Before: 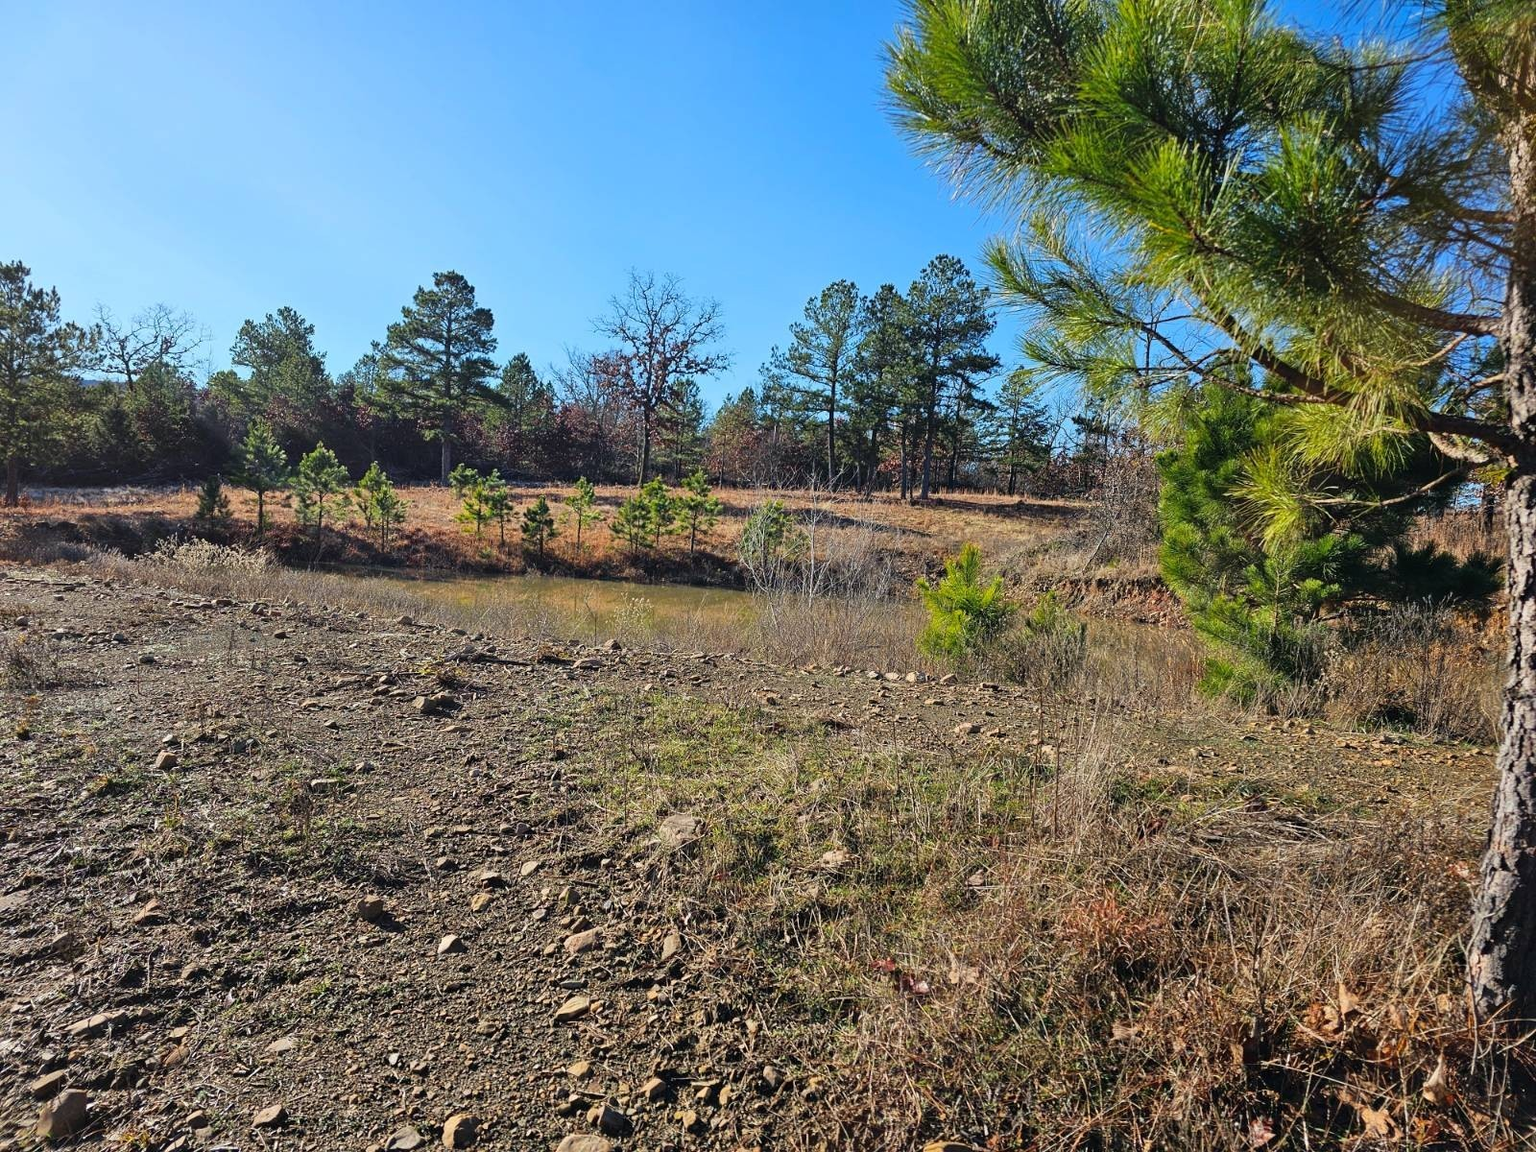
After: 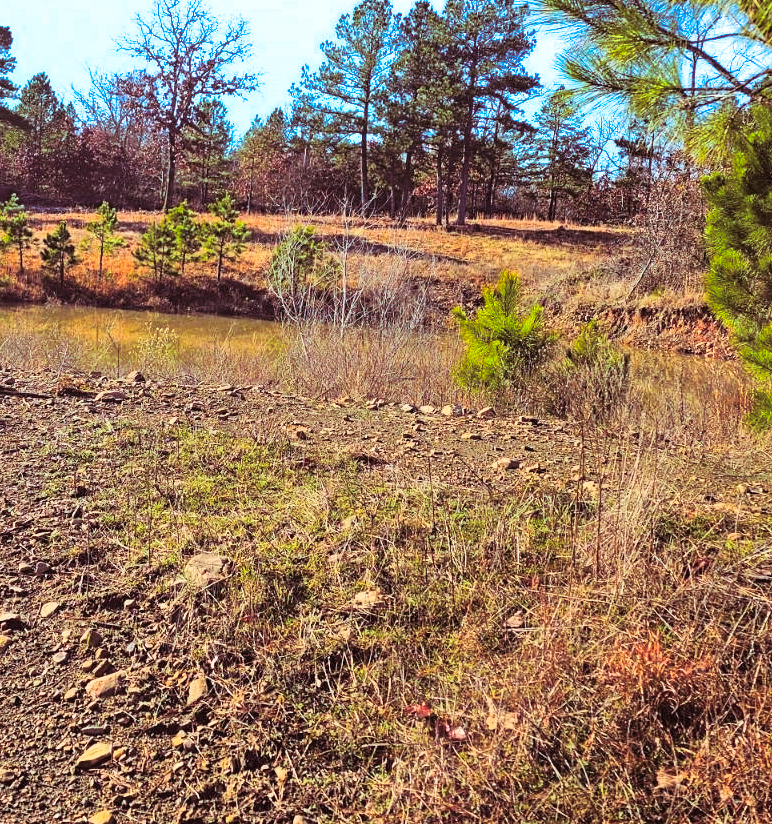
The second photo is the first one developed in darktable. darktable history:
split-toning: on, module defaults
crop: left 31.379%, top 24.658%, right 20.326%, bottom 6.628%
contrast brightness saturation: contrast 0.2, brightness 0.2, saturation 0.8
